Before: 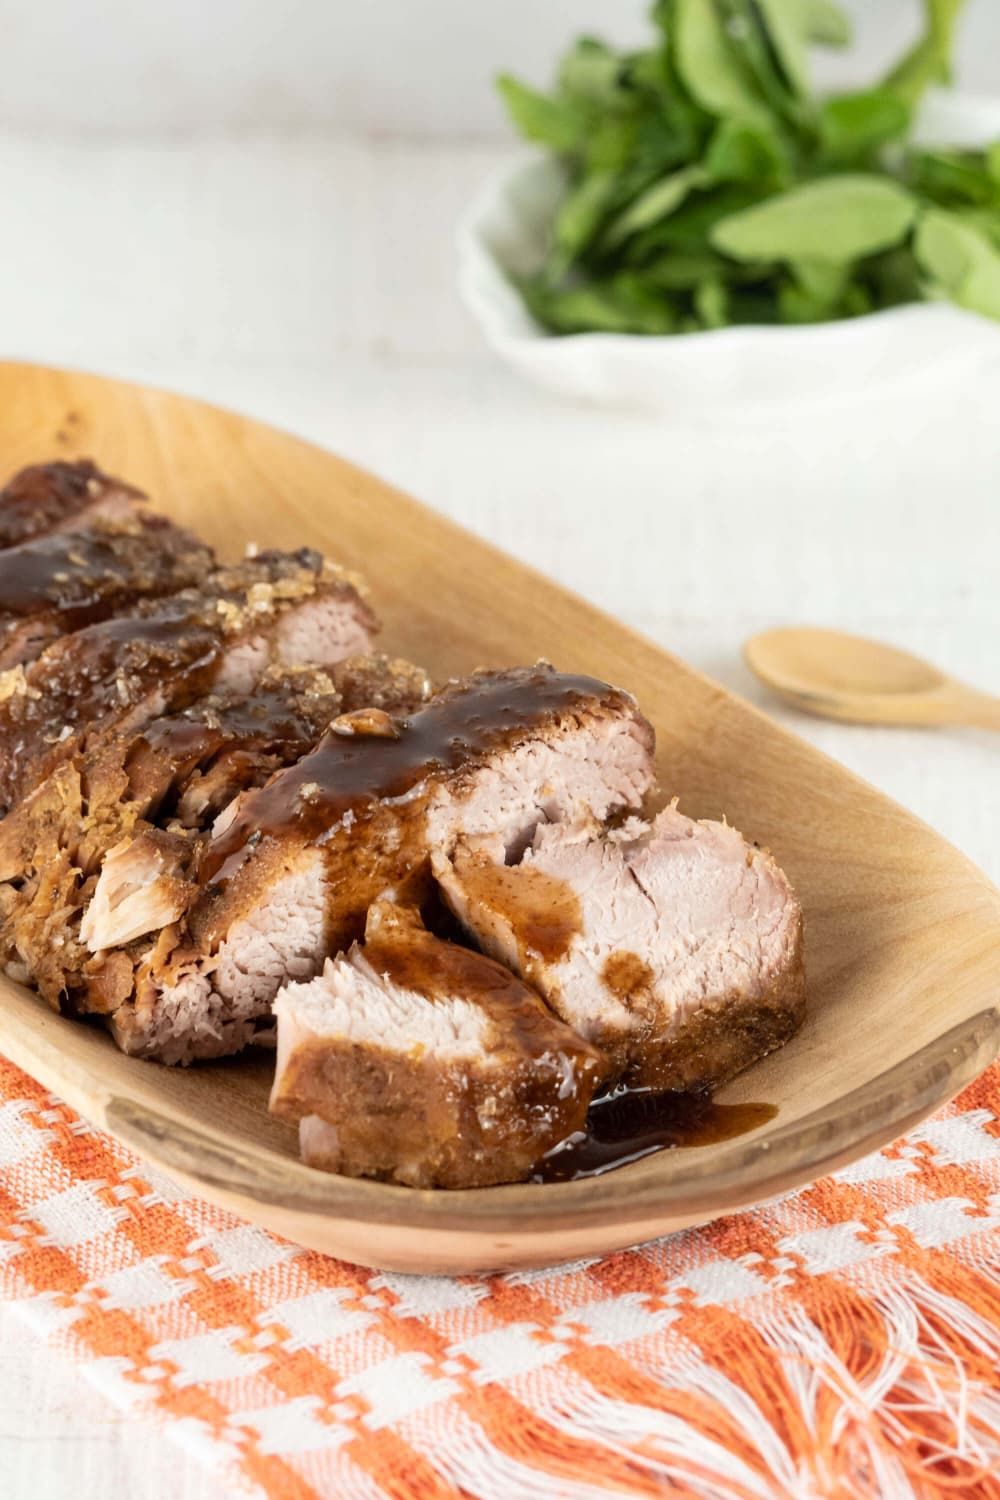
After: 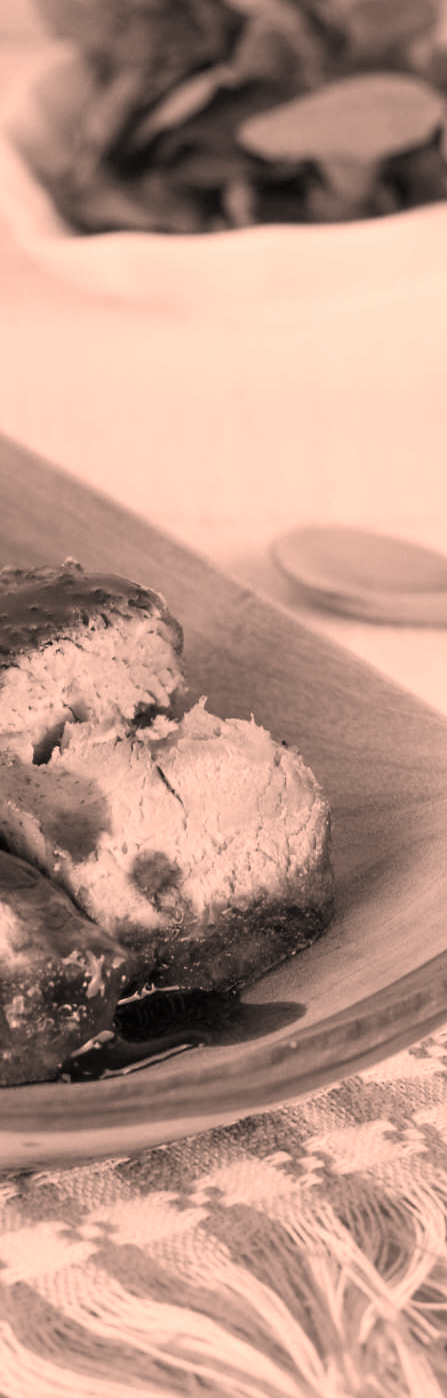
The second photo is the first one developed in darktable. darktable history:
color correction: highlights a* 21.64, highlights b* 21.59
color calibration: output gray [0.22, 0.42, 0.37, 0], illuminant same as pipeline (D50), adaptation XYZ, x 0.345, y 0.359, temperature 5003.22 K, gamut compression 0.996
crop: left 47.22%, top 6.782%, right 8.043%
exposure: black level correction 0, exposure 0 EV, compensate highlight preservation false
